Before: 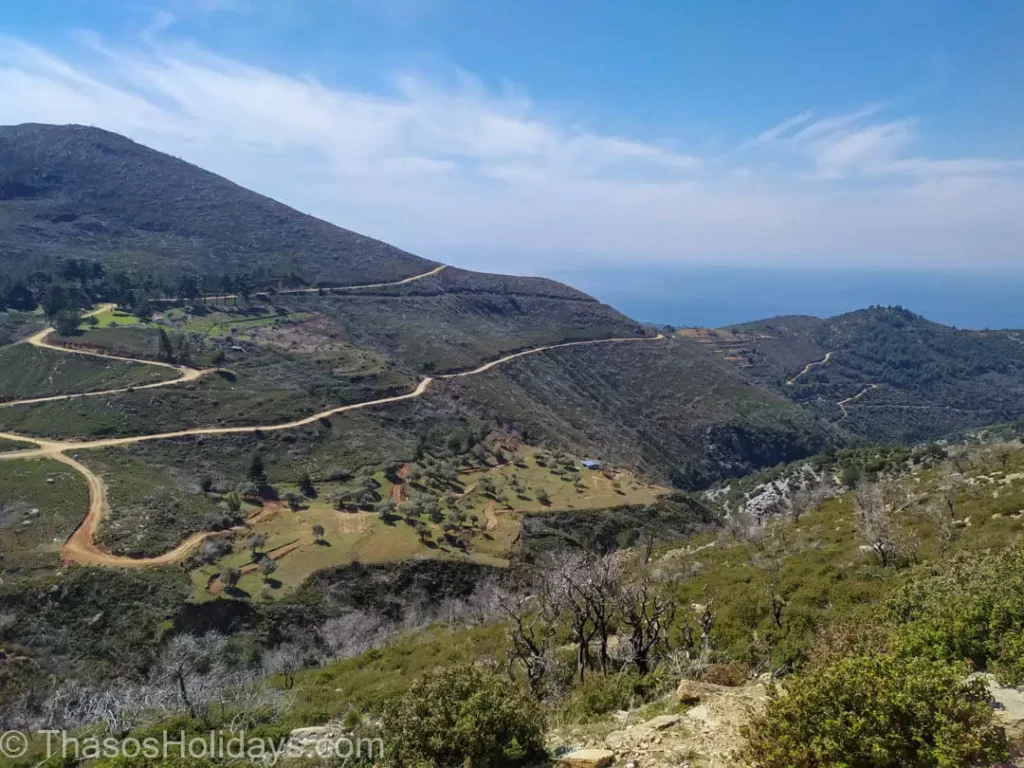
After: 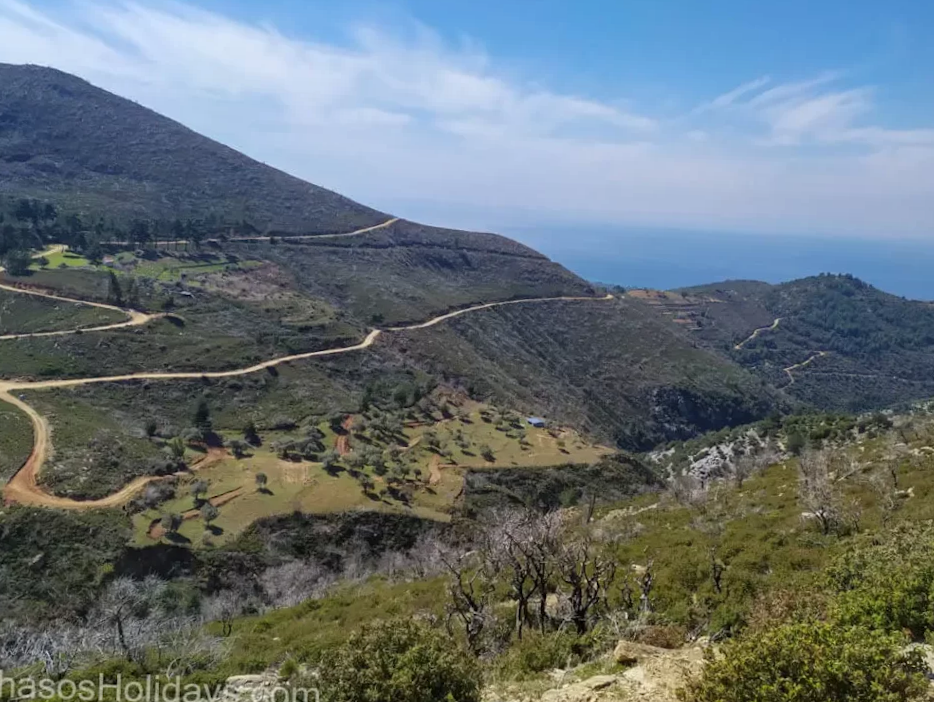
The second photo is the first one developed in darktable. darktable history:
exposure: compensate exposure bias true, compensate highlight preservation false
tone equalizer: edges refinement/feathering 500, mask exposure compensation -1.57 EV, preserve details no
crop and rotate: angle -1.96°, left 3.144%, top 3.929%, right 1.515%, bottom 0.483%
